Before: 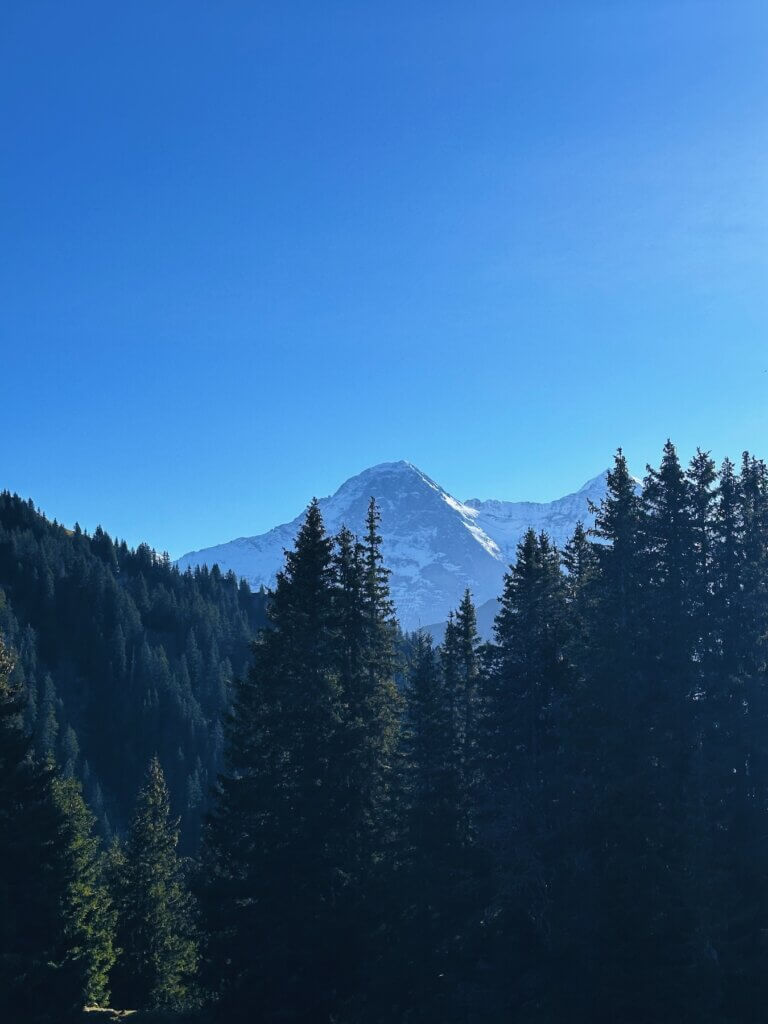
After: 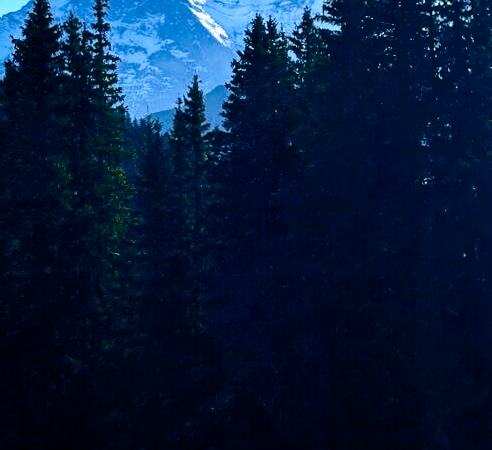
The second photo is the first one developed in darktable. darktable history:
rotate and perspective: rotation -0.45°, automatic cropping original format, crop left 0.008, crop right 0.992, crop top 0.012, crop bottom 0.988
color balance rgb: shadows lift › chroma 2.79%, shadows lift › hue 190.66°, power › hue 171.85°, highlights gain › chroma 2.16%, highlights gain › hue 75.26°, global offset › luminance -0.51%, perceptual saturation grading › highlights -33.8%, perceptual saturation grading › mid-tones 14.98%, perceptual saturation grading › shadows 48.43%, perceptual brilliance grading › highlights 15.68%, perceptual brilliance grading › mid-tones 6.62%, perceptual brilliance grading › shadows -14.98%, global vibrance 11.32%, contrast 5.05%
contrast brightness saturation: contrast 0.19, brightness -0.11, saturation 0.21
crop and rotate: left 35.509%, top 50.238%, bottom 4.934%
